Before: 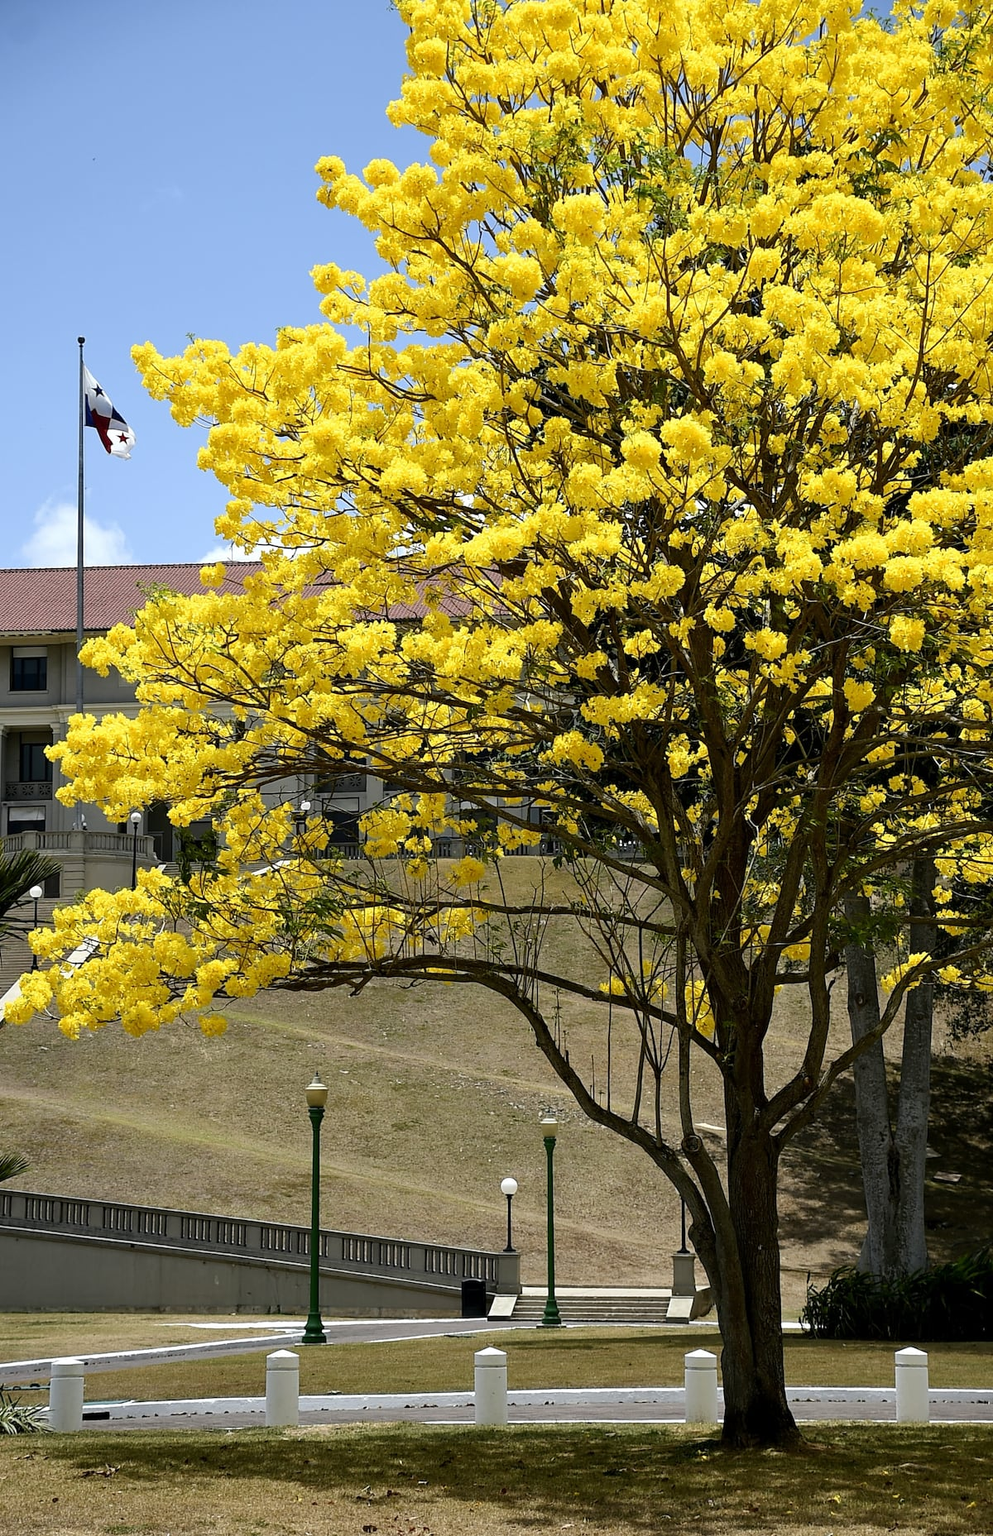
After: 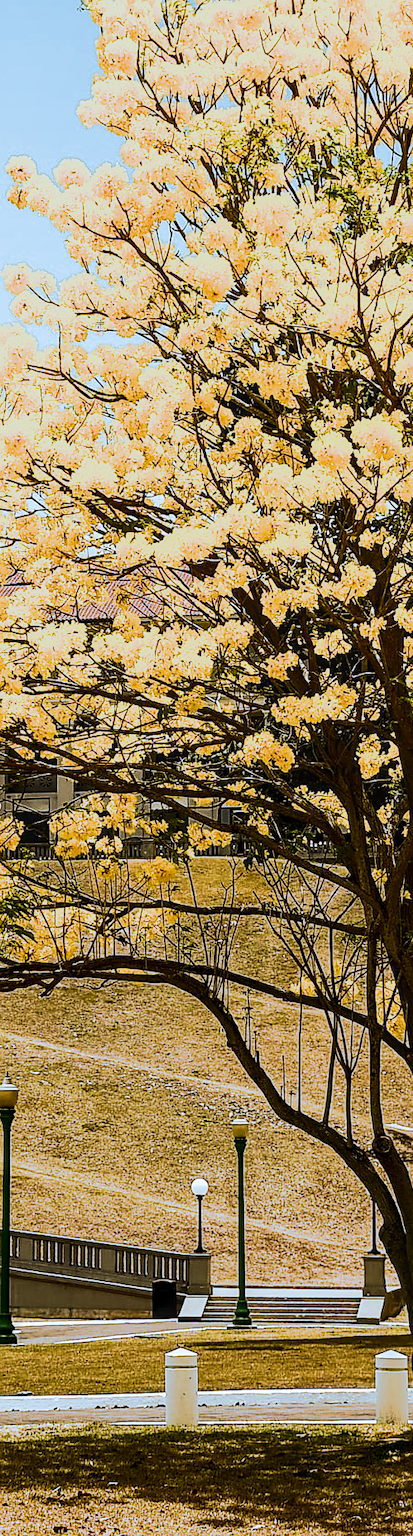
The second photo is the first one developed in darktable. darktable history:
white balance: red 1.138, green 0.996, blue 0.812
crop: left 31.229%, right 27.105%
split-toning: shadows › hue 351.18°, shadows › saturation 0.86, highlights › hue 218.82°, highlights › saturation 0.73, balance -19.167
local contrast: detail 130%
sharpen: on, module defaults
color balance rgb: perceptual saturation grading › global saturation 20%, global vibrance 20%
contrast brightness saturation: contrast 0.39, brightness 0.1
